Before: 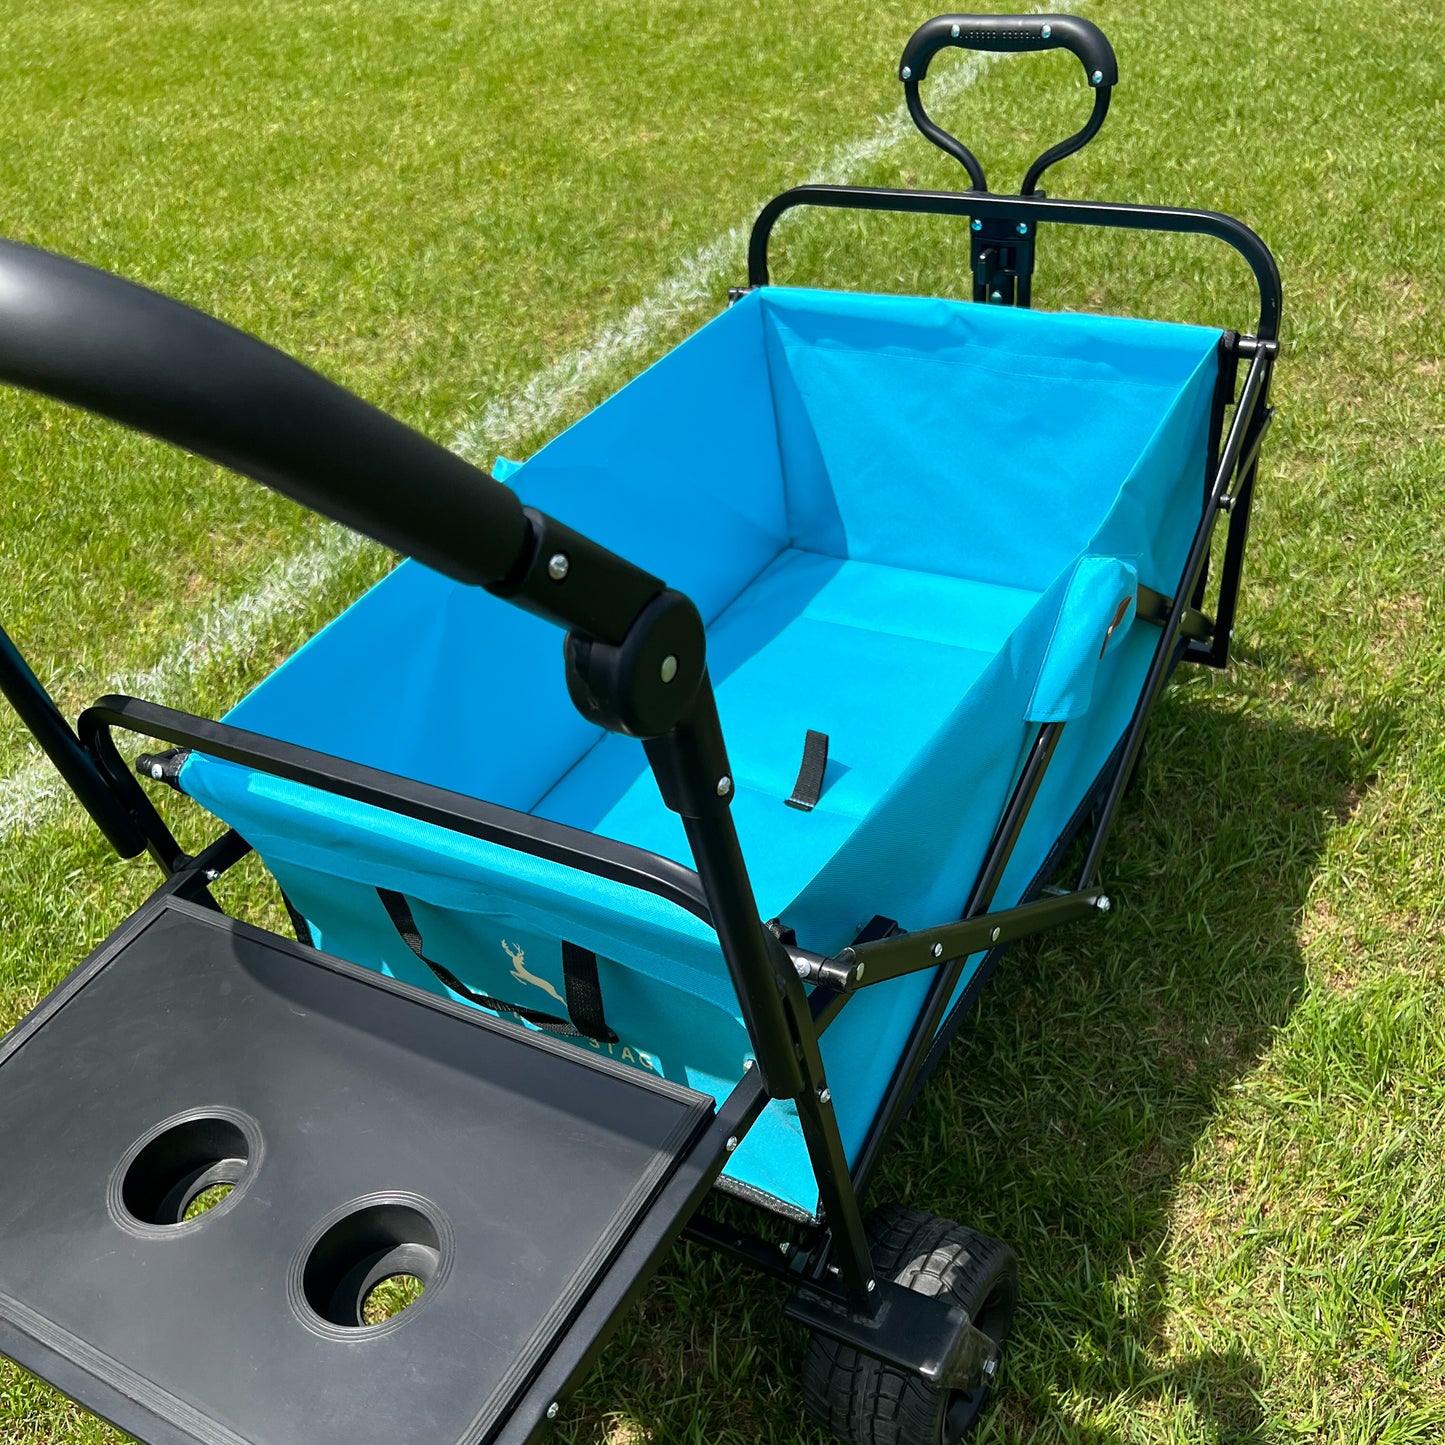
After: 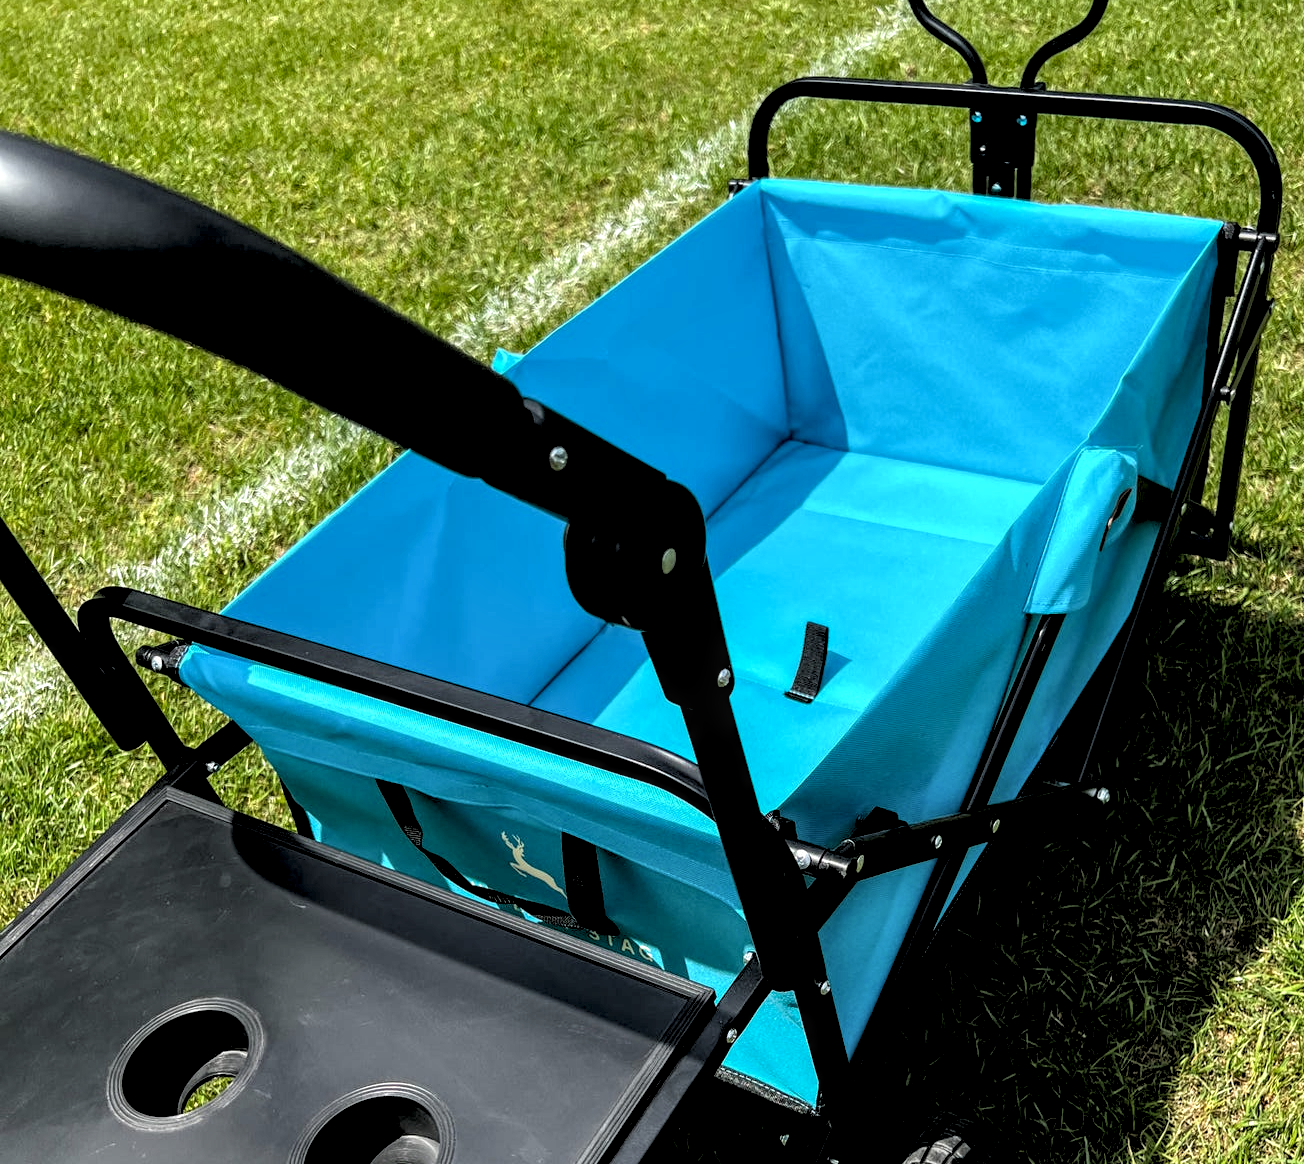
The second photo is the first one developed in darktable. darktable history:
crop: top 7.49%, right 9.717%, bottom 11.943%
rgb levels: levels [[0.034, 0.472, 0.904], [0, 0.5, 1], [0, 0.5, 1]]
local contrast: detail 150%
